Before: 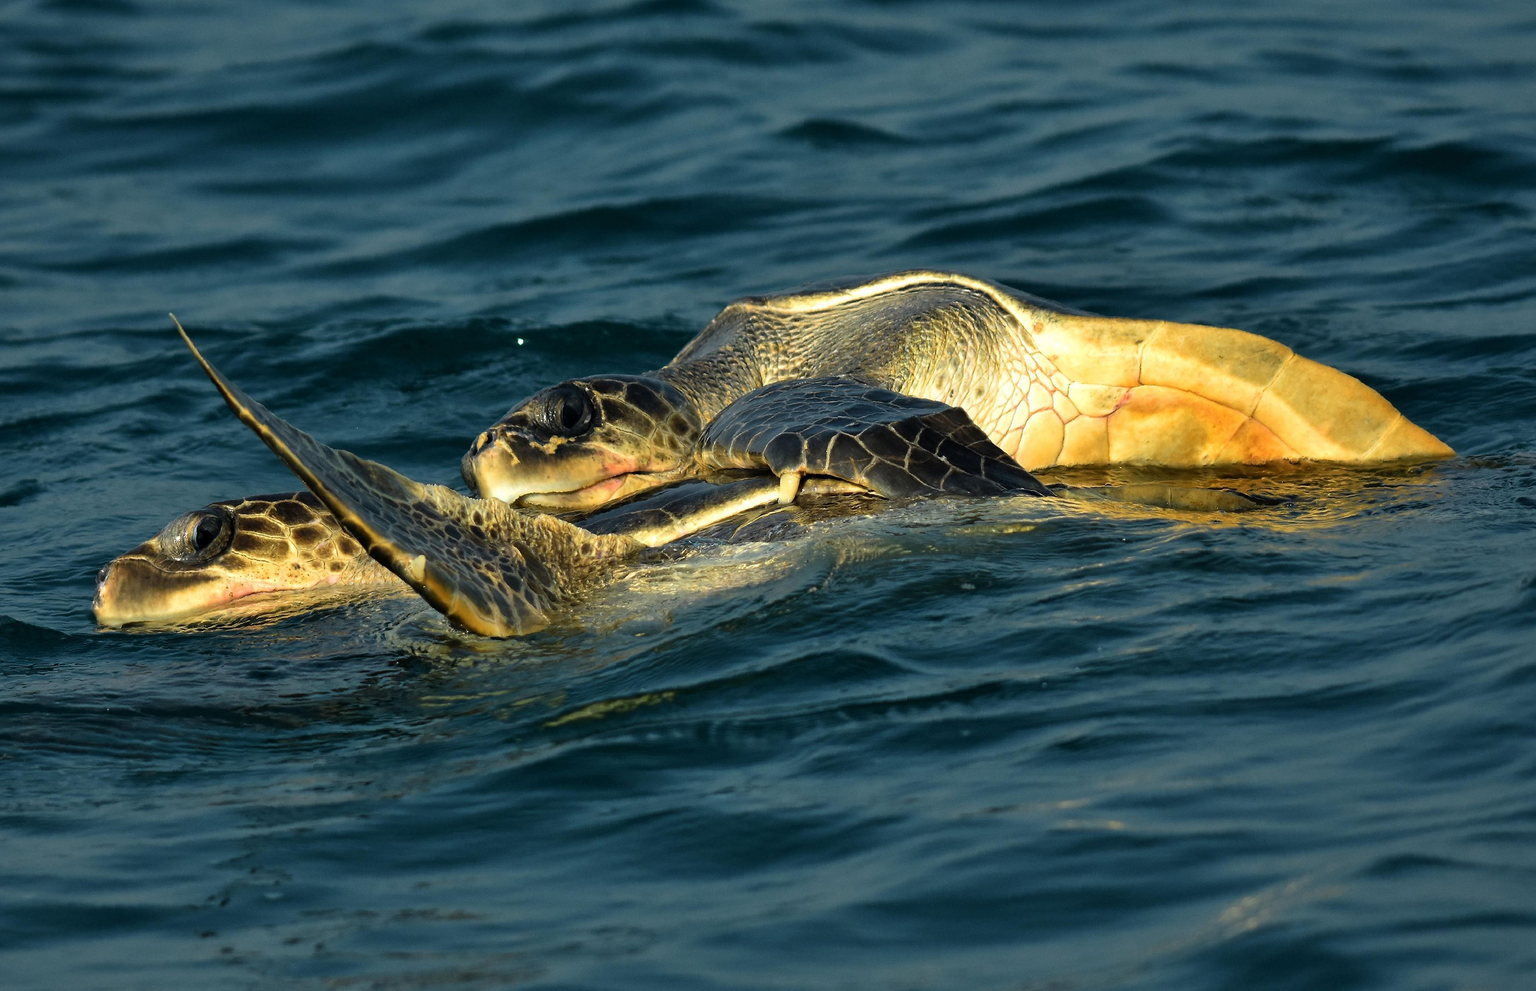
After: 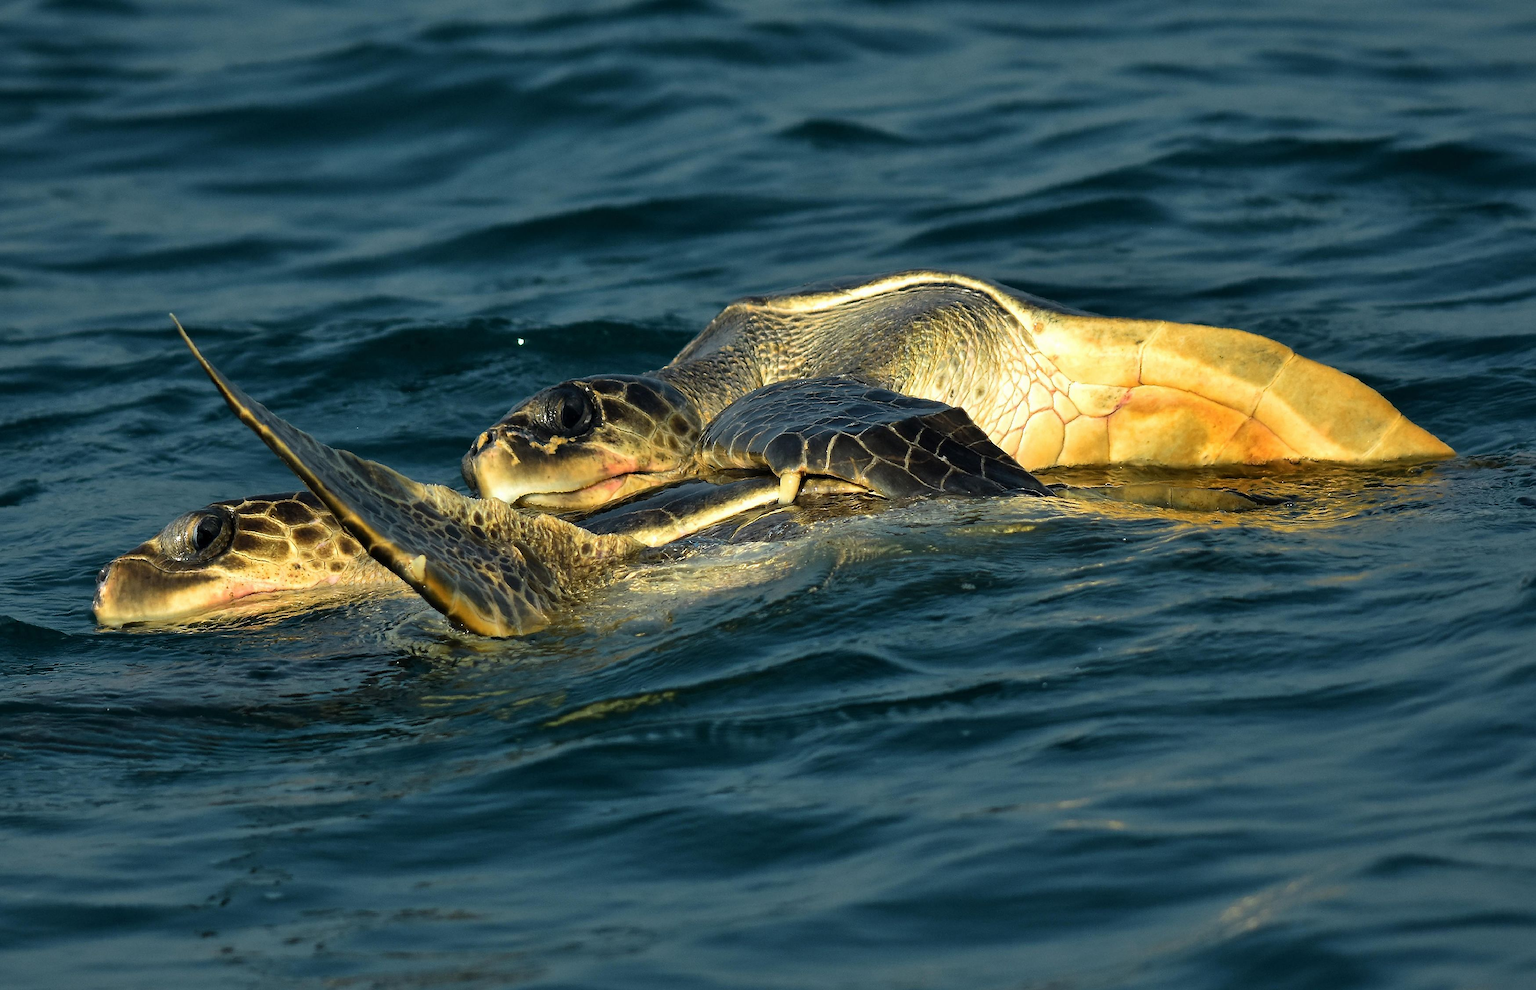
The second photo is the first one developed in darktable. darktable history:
tone equalizer: smoothing diameter 2.15%, edges refinement/feathering 21.2, mask exposure compensation -1.57 EV, filter diffusion 5
sharpen: radius 0.991, threshold 0.89
